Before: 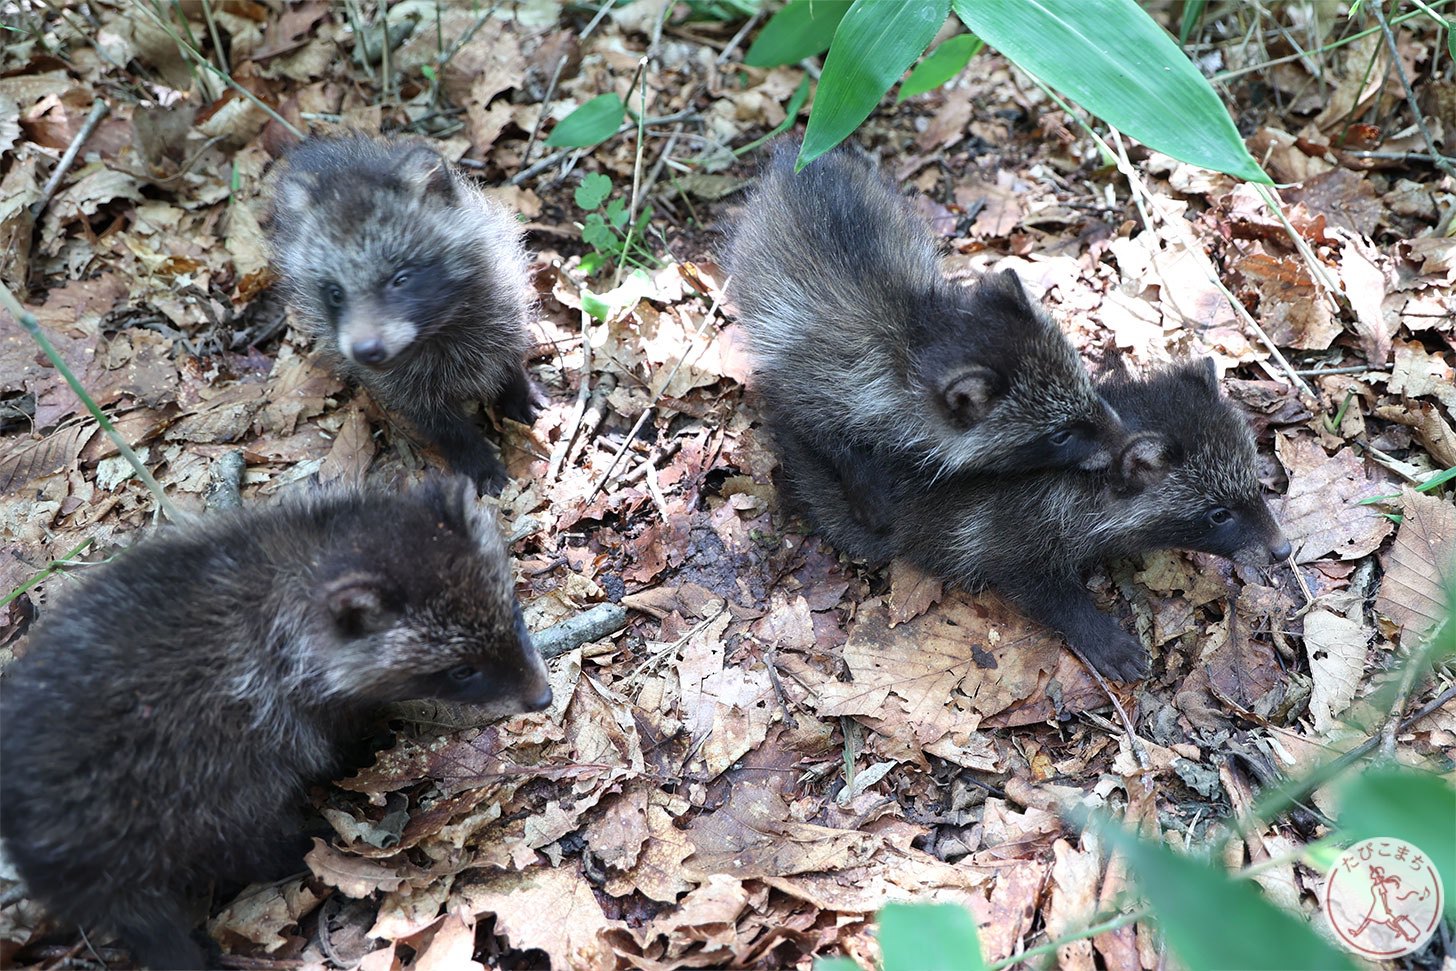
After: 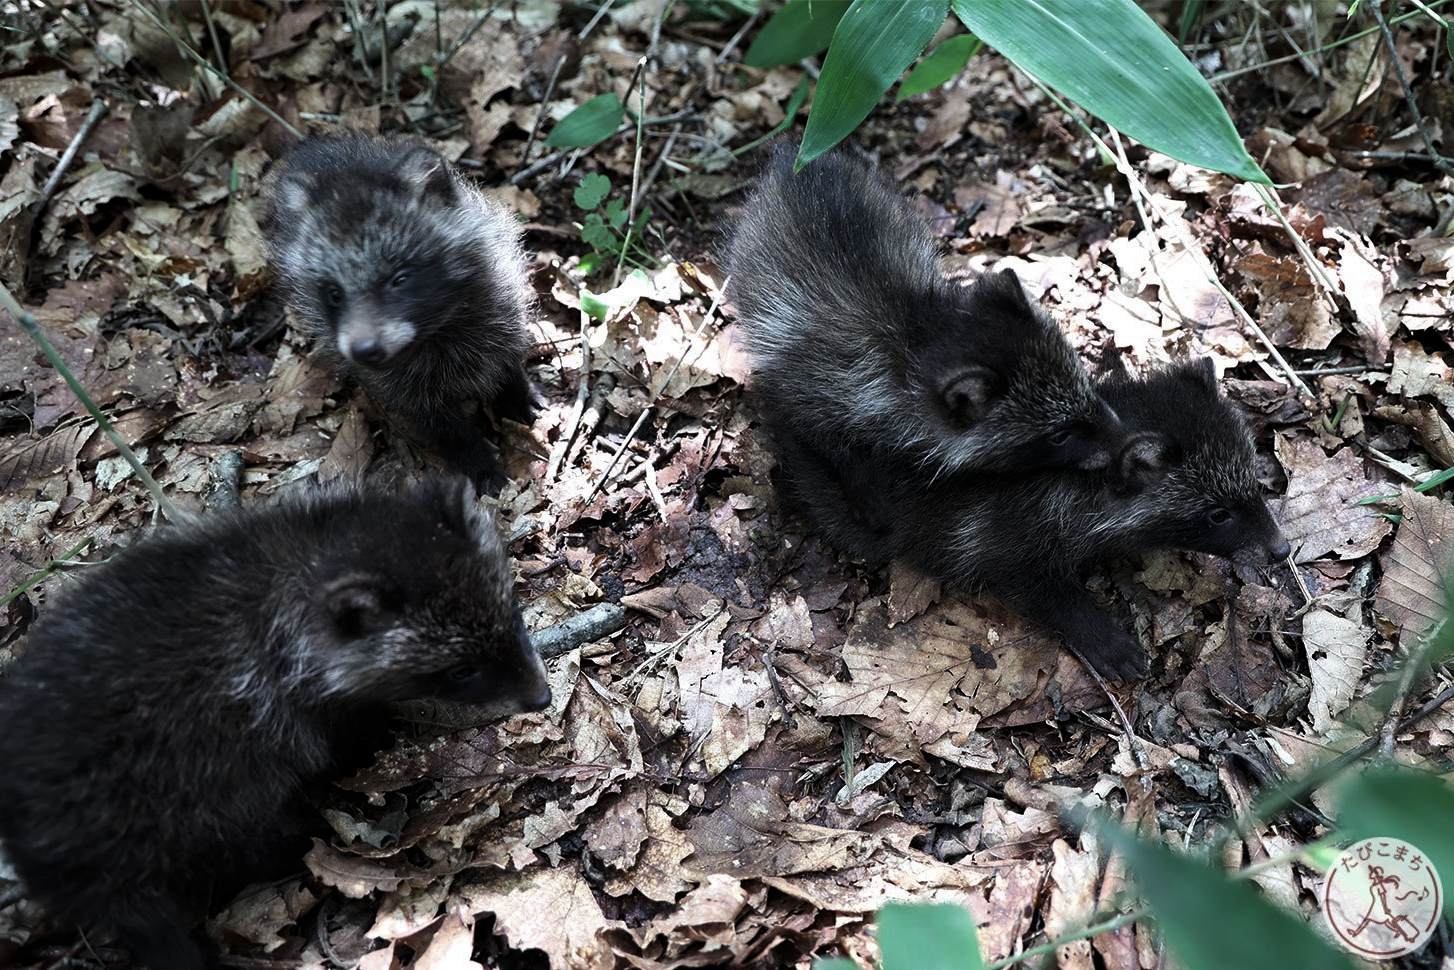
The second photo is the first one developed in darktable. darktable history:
crop and rotate: left 0.126%
levels: levels [0, 0.618, 1]
